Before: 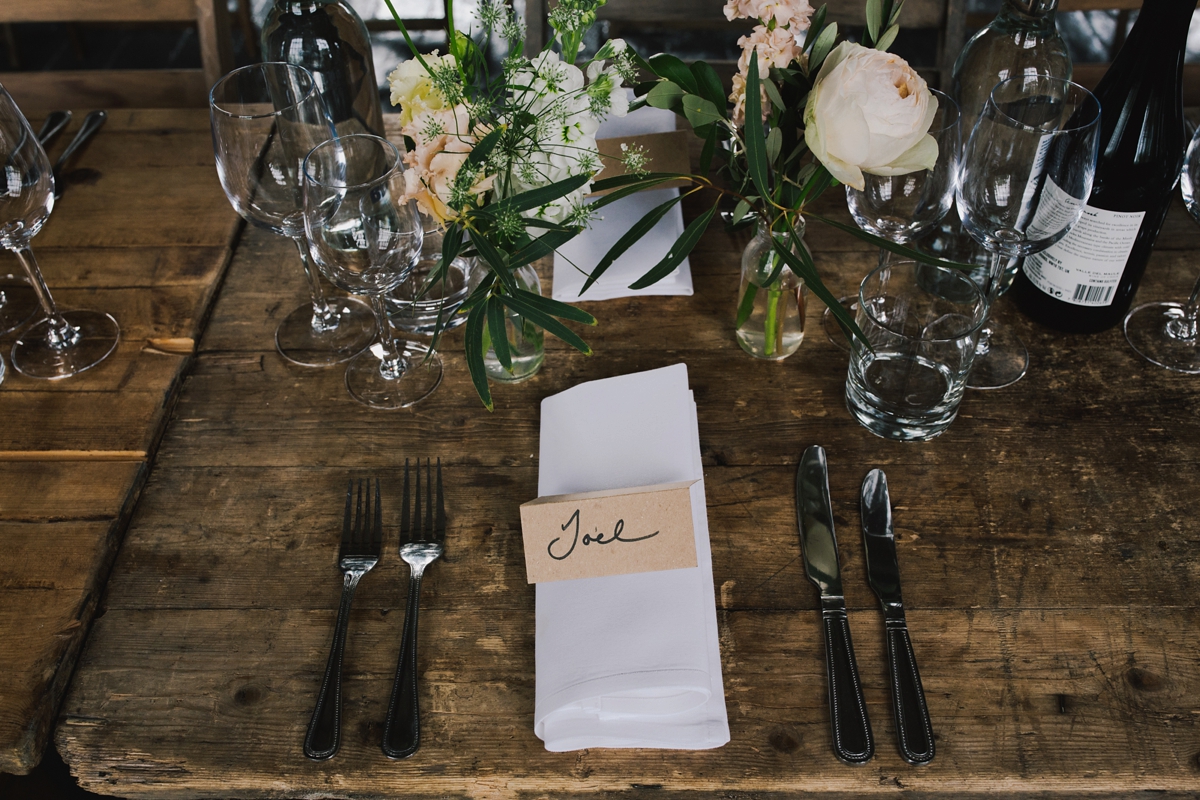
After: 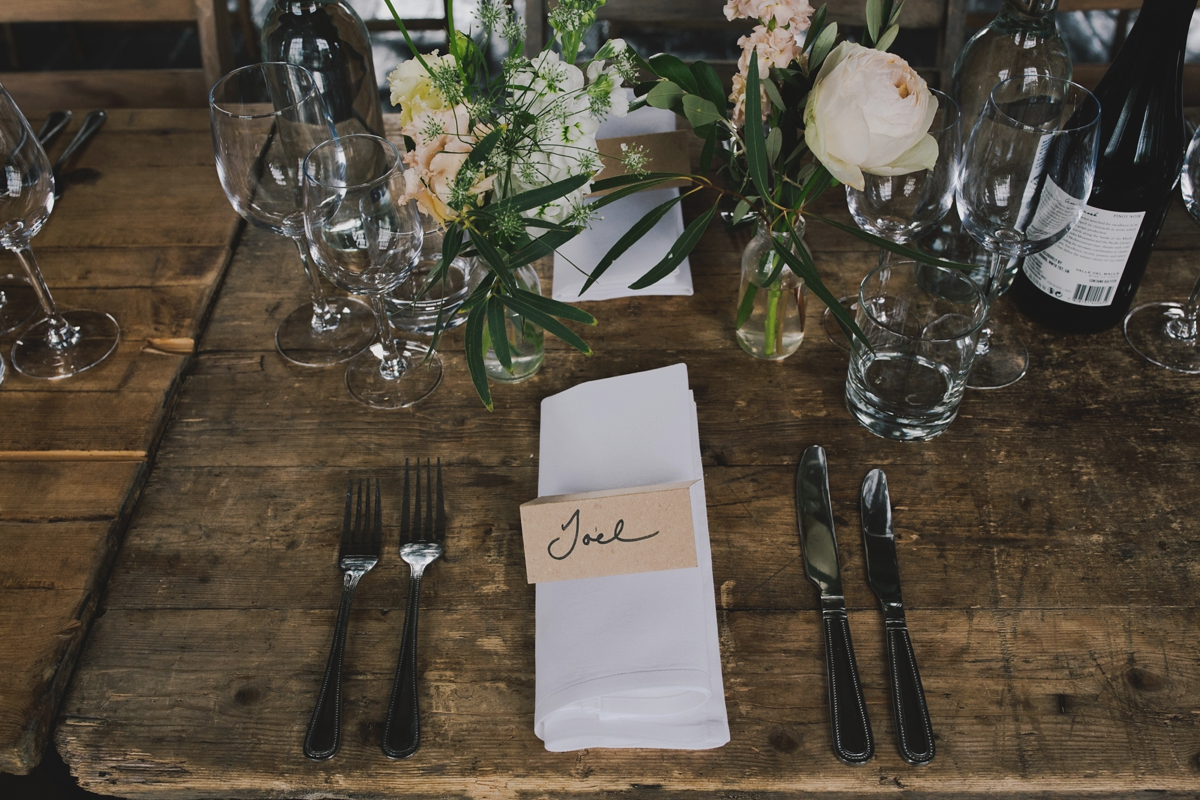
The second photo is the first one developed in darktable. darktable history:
contrast brightness saturation: contrast -0.1, saturation -0.105
